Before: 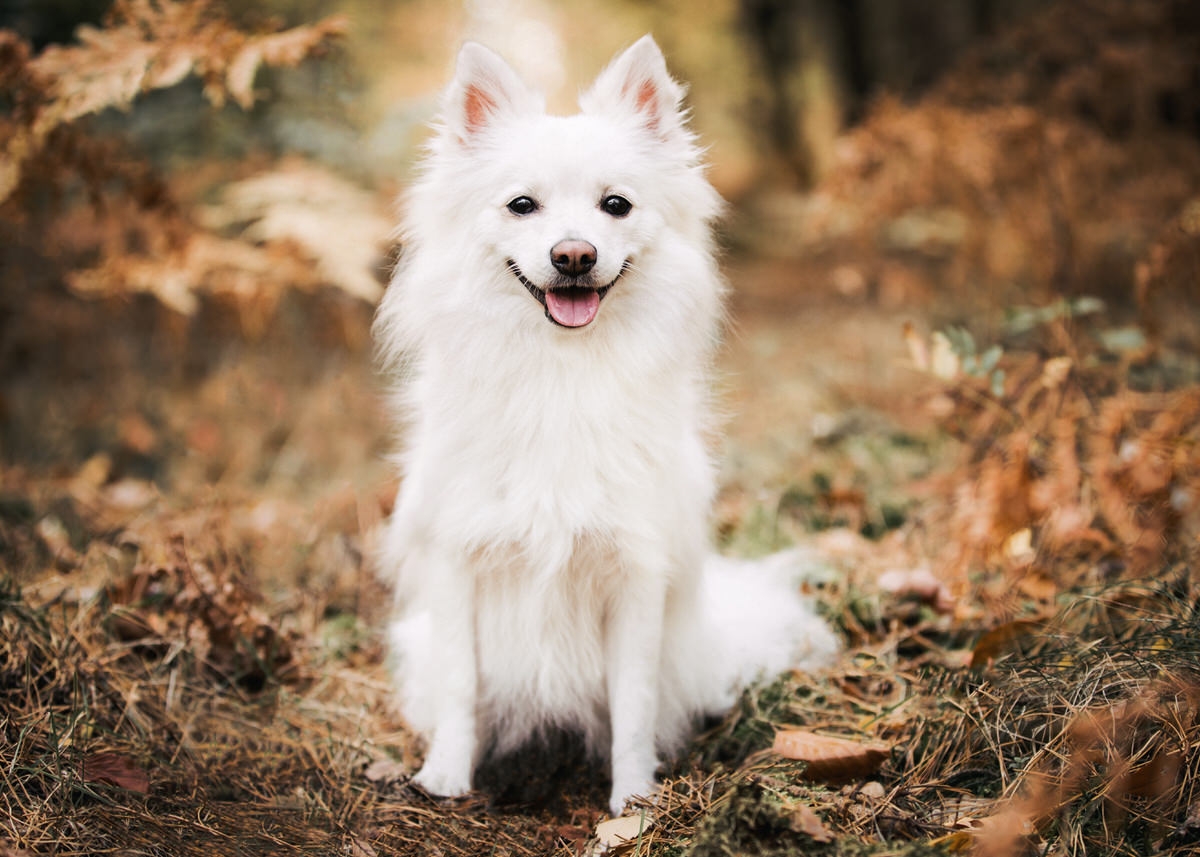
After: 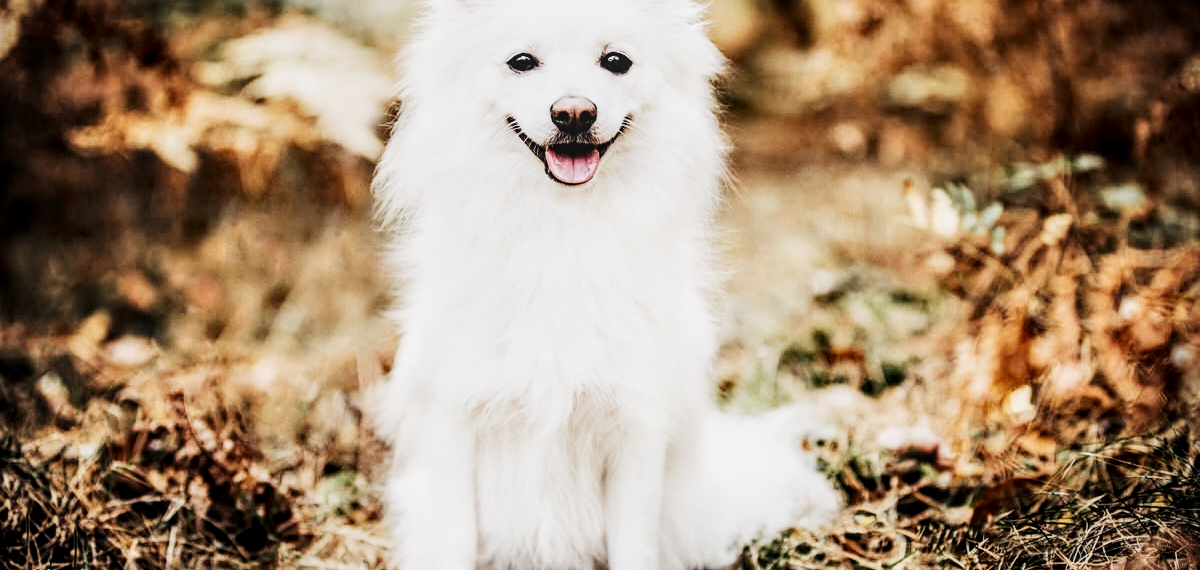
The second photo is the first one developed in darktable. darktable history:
vignetting: fall-off start 91.19%
crop: top 16.727%, bottom 16.727%
sigmoid: contrast 1.7, skew -0.2, preserve hue 0%, red attenuation 0.1, red rotation 0.035, green attenuation 0.1, green rotation -0.017, blue attenuation 0.15, blue rotation -0.052, base primaries Rec2020
local contrast: highlights 61%, detail 143%, midtone range 0.428
tone equalizer: -8 EV -0.75 EV, -7 EV -0.7 EV, -6 EV -0.6 EV, -5 EV -0.4 EV, -3 EV 0.4 EV, -2 EV 0.6 EV, -1 EV 0.7 EV, +0 EV 0.75 EV, edges refinement/feathering 500, mask exposure compensation -1.57 EV, preserve details no
sharpen: amount 0.2
